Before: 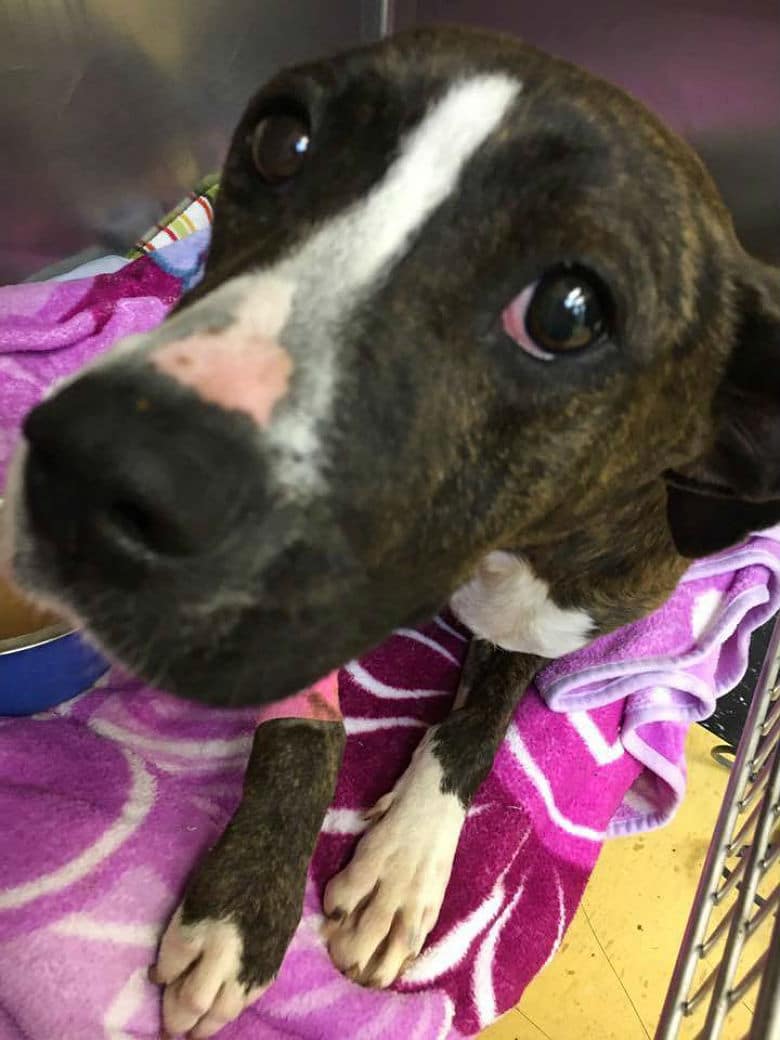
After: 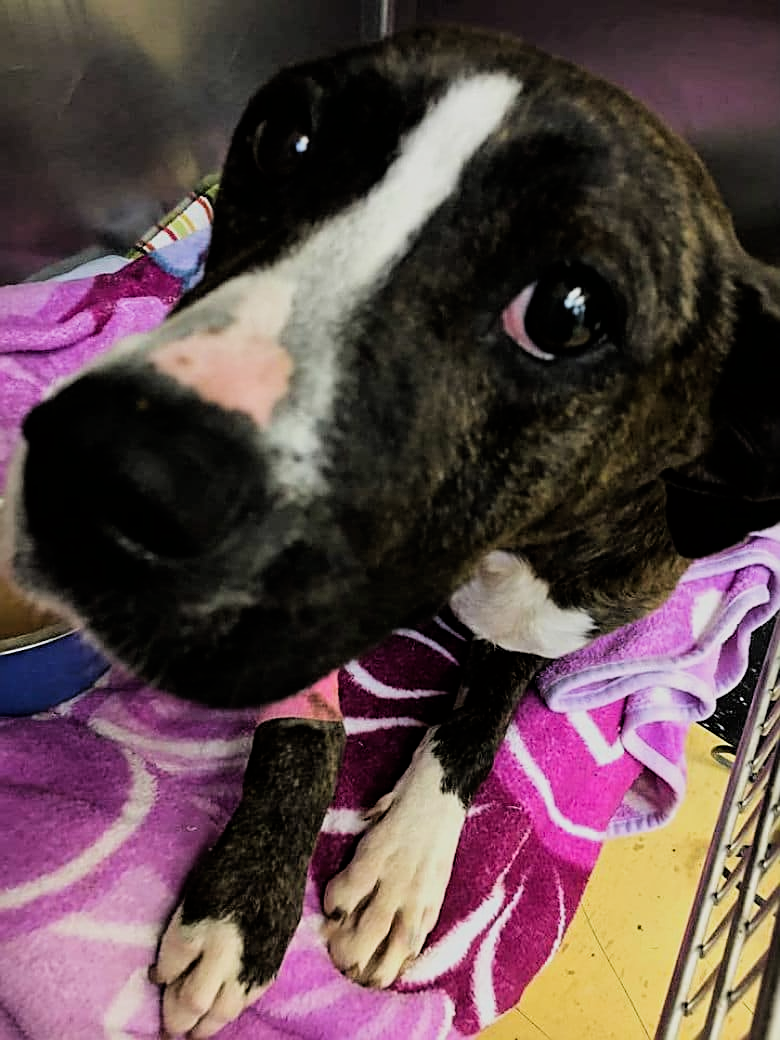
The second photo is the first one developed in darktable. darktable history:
sharpen: on, module defaults
tone equalizer: -8 EV -0.002 EV, -7 EV 0.005 EV, -6 EV -0.009 EV, -5 EV 0.011 EV, -4 EV -0.012 EV, -3 EV 0.007 EV, -2 EV -0.062 EV, -1 EV -0.293 EV, +0 EV -0.582 EV, smoothing diameter 2%, edges refinement/feathering 20, mask exposure compensation -1.57 EV, filter diffusion 5
filmic rgb: black relative exposure -5 EV, hardness 2.88, contrast 1.3
